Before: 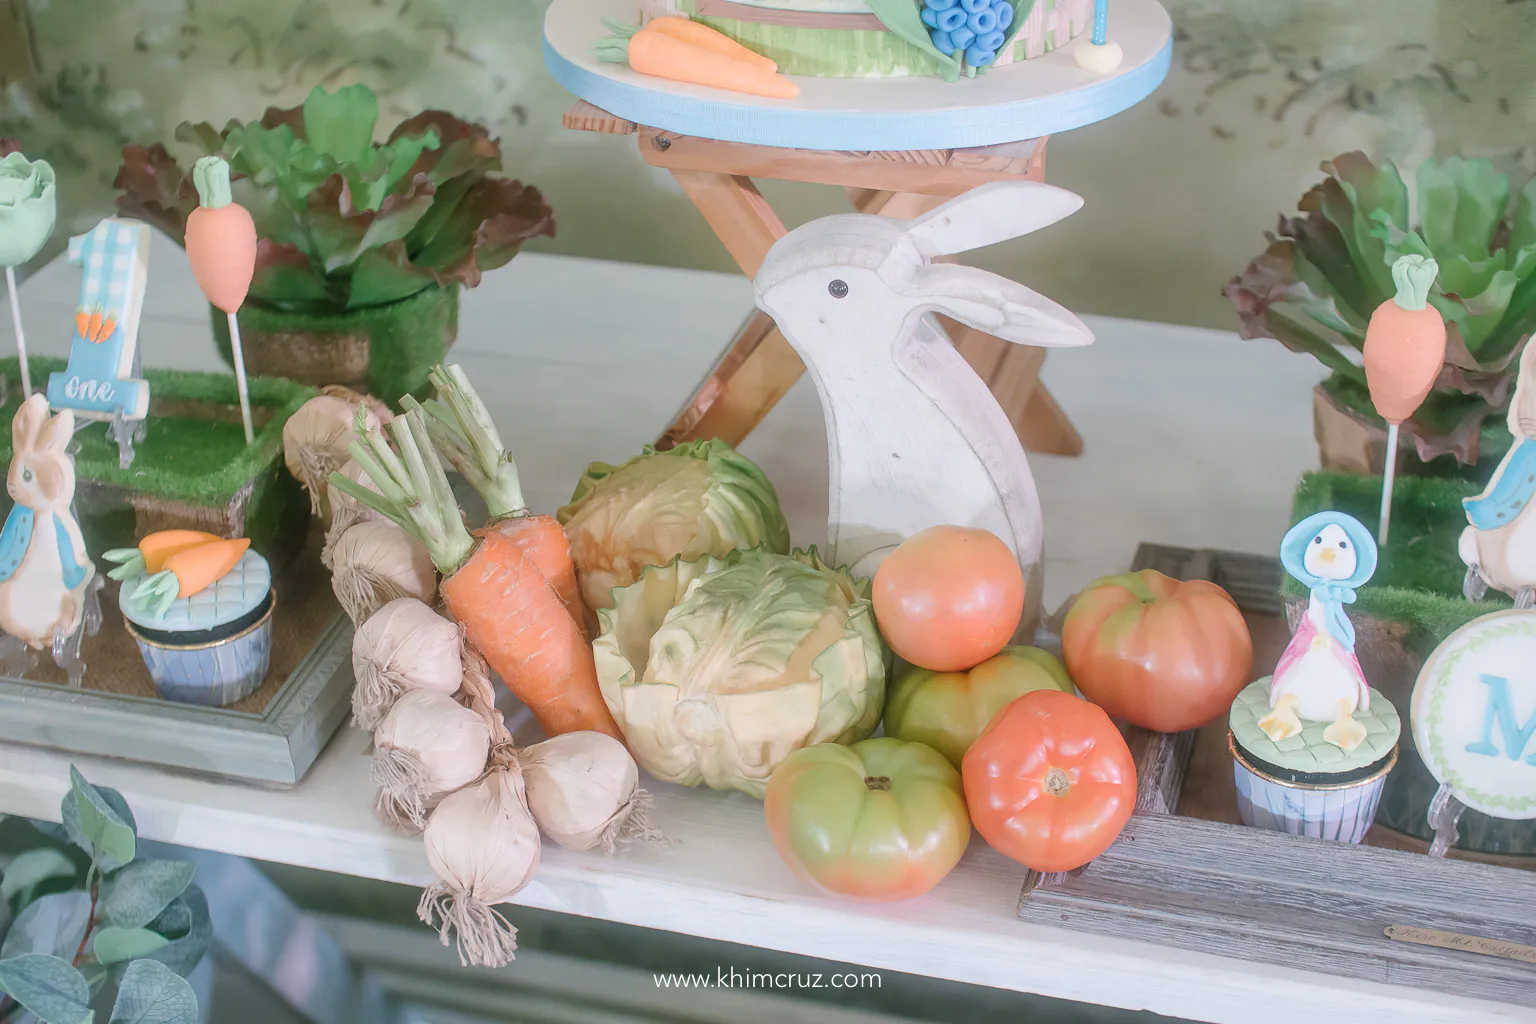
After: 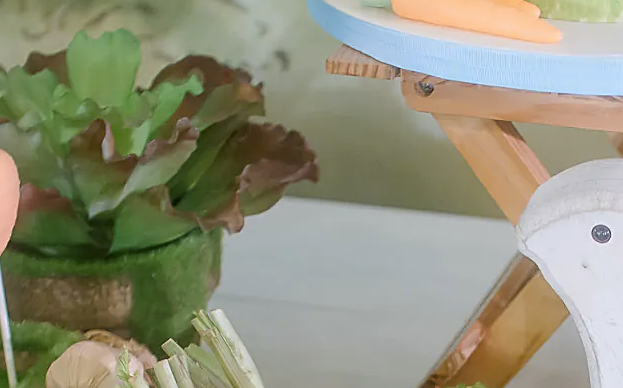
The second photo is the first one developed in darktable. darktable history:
color contrast: green-magenta contrast 0.85, blue-yellow contrast 1.25, unbound 0
sharpen: on, module defaults
crop: left 15.452%, top 5.459%, right 43.956%, bottom 56.62%
